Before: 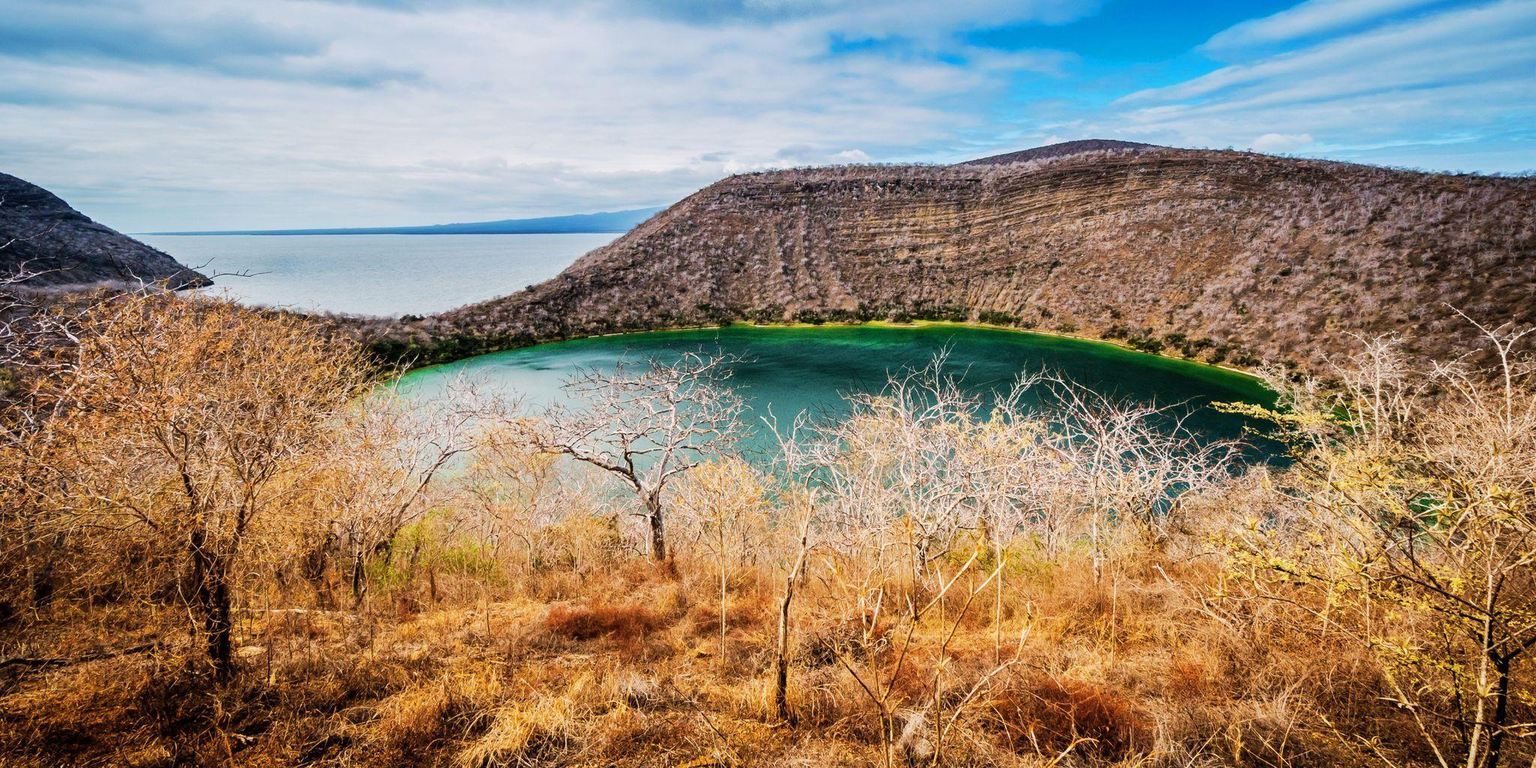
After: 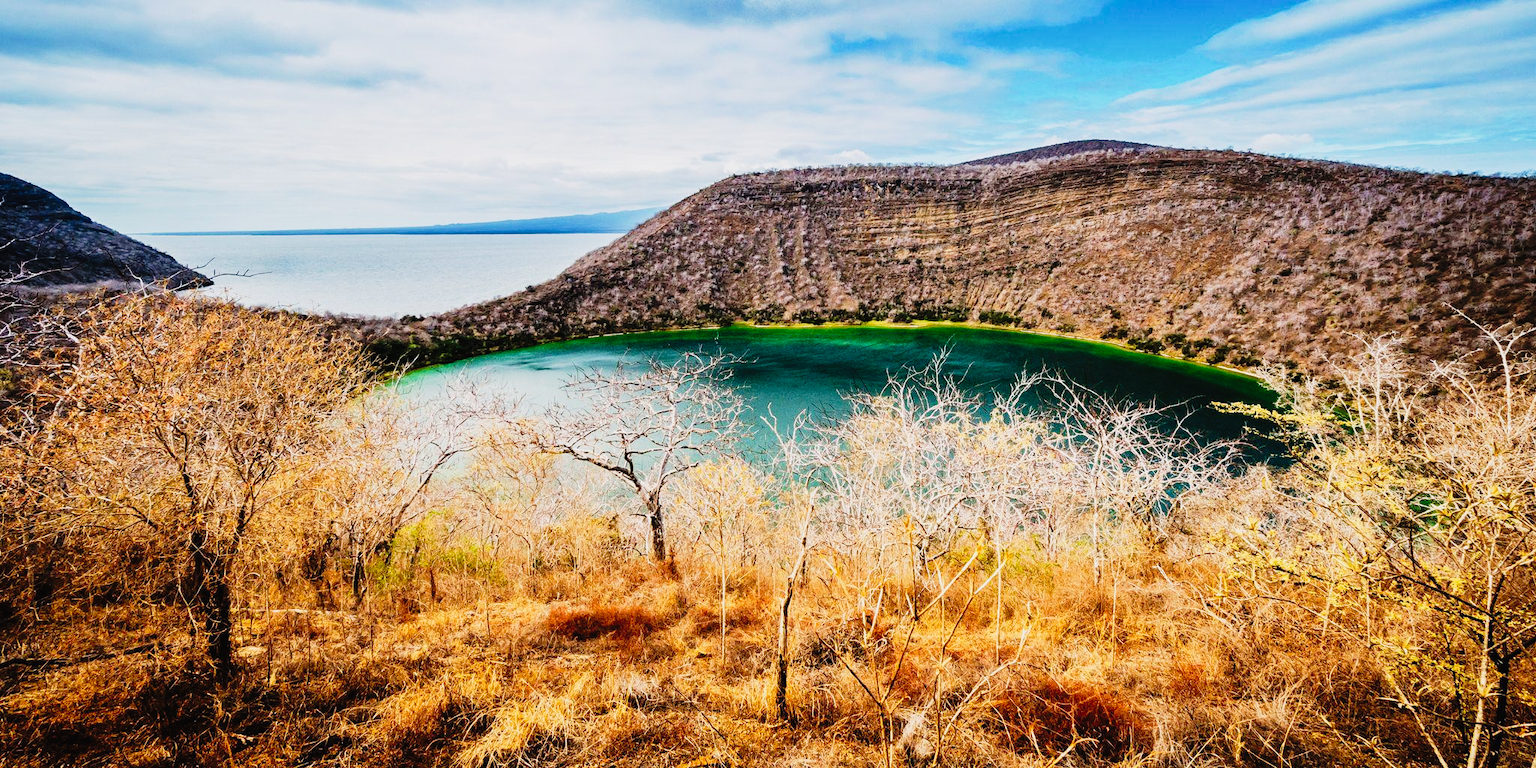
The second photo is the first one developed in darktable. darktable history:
tone curve: curves: ch0 [(0, 0.014) (0.17, 0.099) (0.398, 0.423) (0.728, 0.808) (0.877, 0.91) (0.99, 0.955)]; ch1 [(0, 0) (0.377, 0.325) (0.493, 0.491) (0.505, 0.504) (0.515, 0.515) (0.554, 0.575) (0.623, 0.643) (0.701, 0.718) (1, 1)]; ch2 [(0, 0) (0.423, 0.453) (0.481, 0.485) (0.501, 0.501) (0.531, 0.527) (0.586, 0.597) (0.663, 0.706) (0.717, 0.753) (1, 0.991)], preserve colors none
